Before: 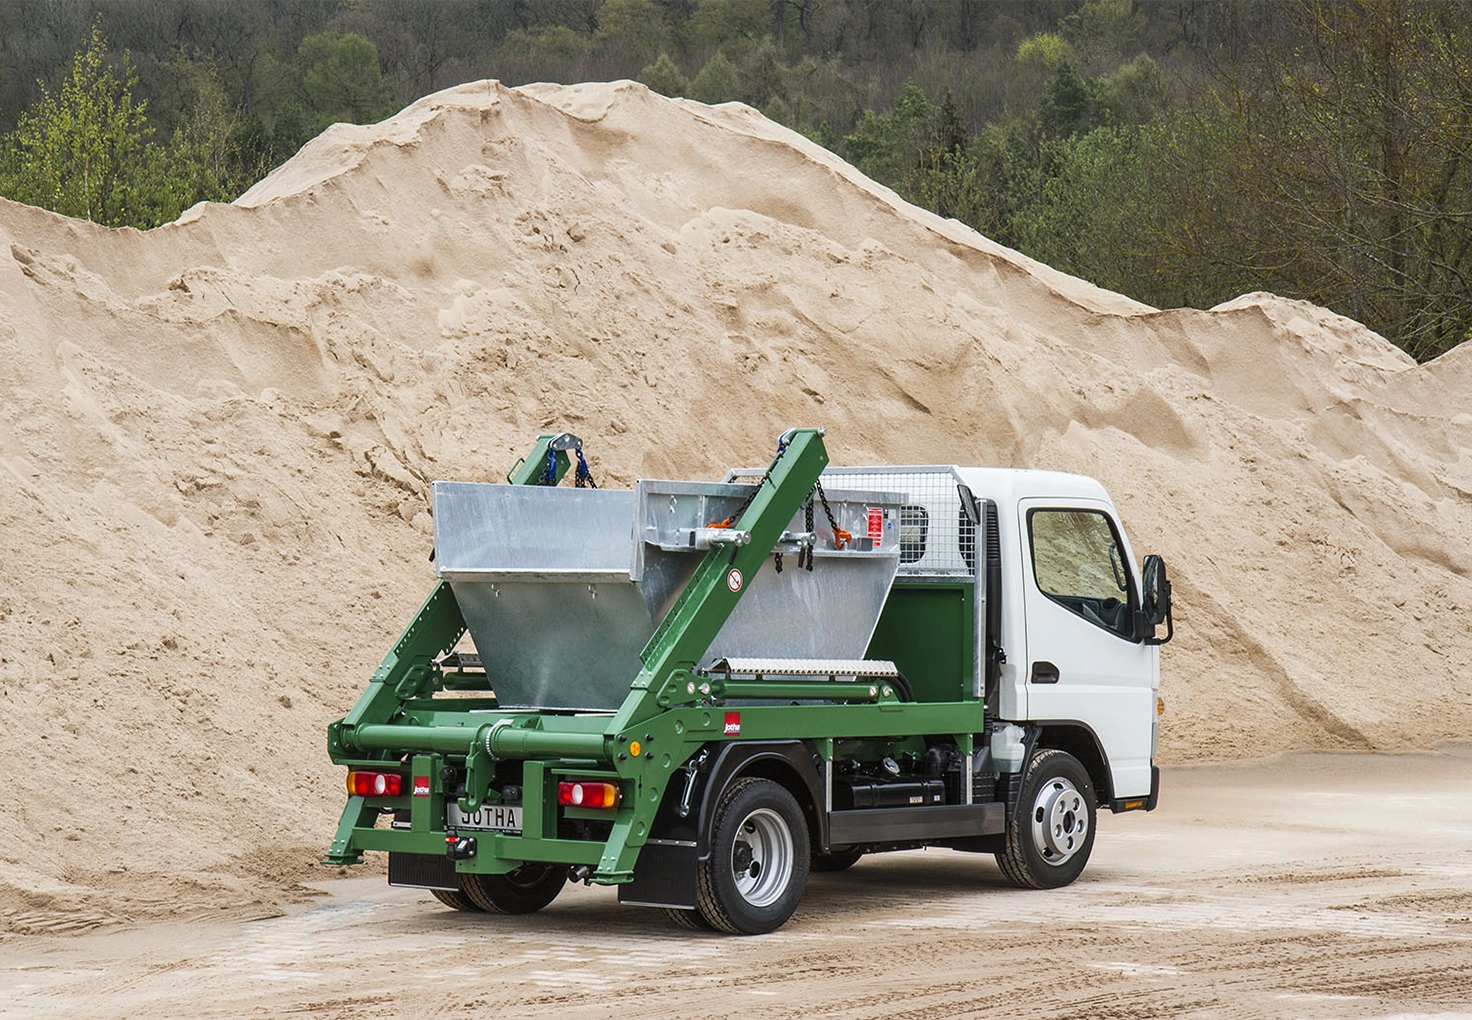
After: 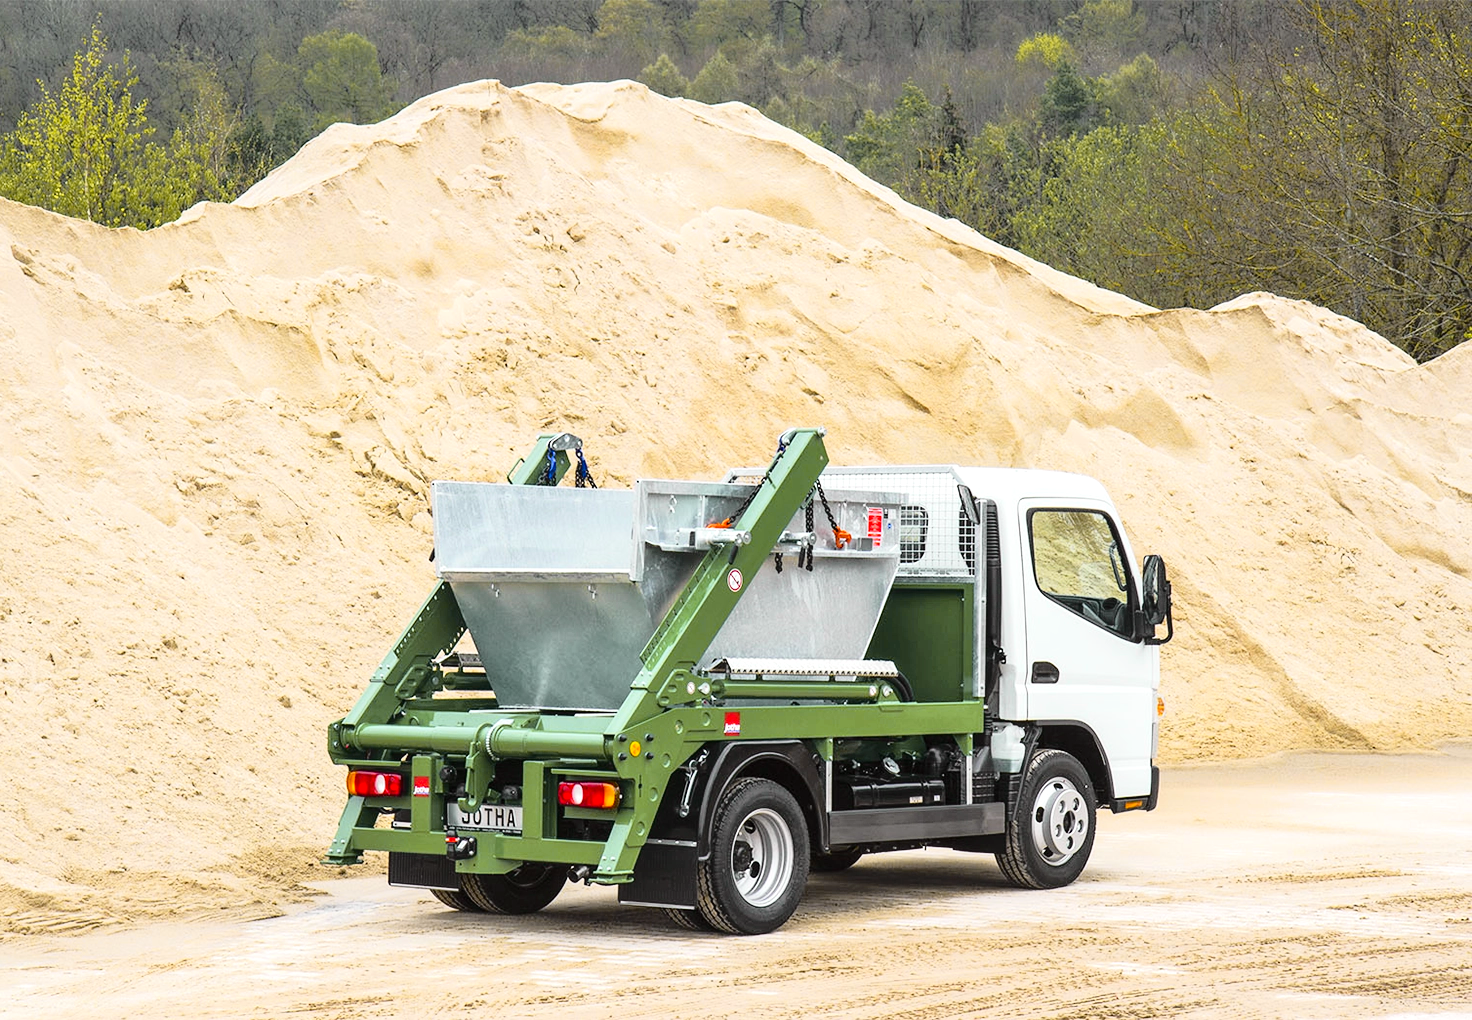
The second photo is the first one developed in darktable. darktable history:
exposure: exposure 0.559 EV, compensate highlight preservation false
tone curve: curves: ch0 [(0, 0) (0.168, 0.142) (0.359, 0.44) (0.469, 0.544) (0.634, 0.722) (0.858, 0.903) (1, 0.968)]; ch1 [(0, 0) (0.437, 0.453) (0.472, 0.47) (0.502, 0.502) (0.54, 0.534) (0.57, 0.592) (0.618, 0.66) (0.699, 0.749) (0.859, 0.919) (1, 1)]; ch2 [(0, 0) (0.33, 0.301) (0.421, 0.443) (0.476, 0.498) (0.505, 0.503) (0.547, 0.557) (0.586, 0.634) (0.608, 0.676) (1, 1)], color space Lab, independent channels, preserve colors none
